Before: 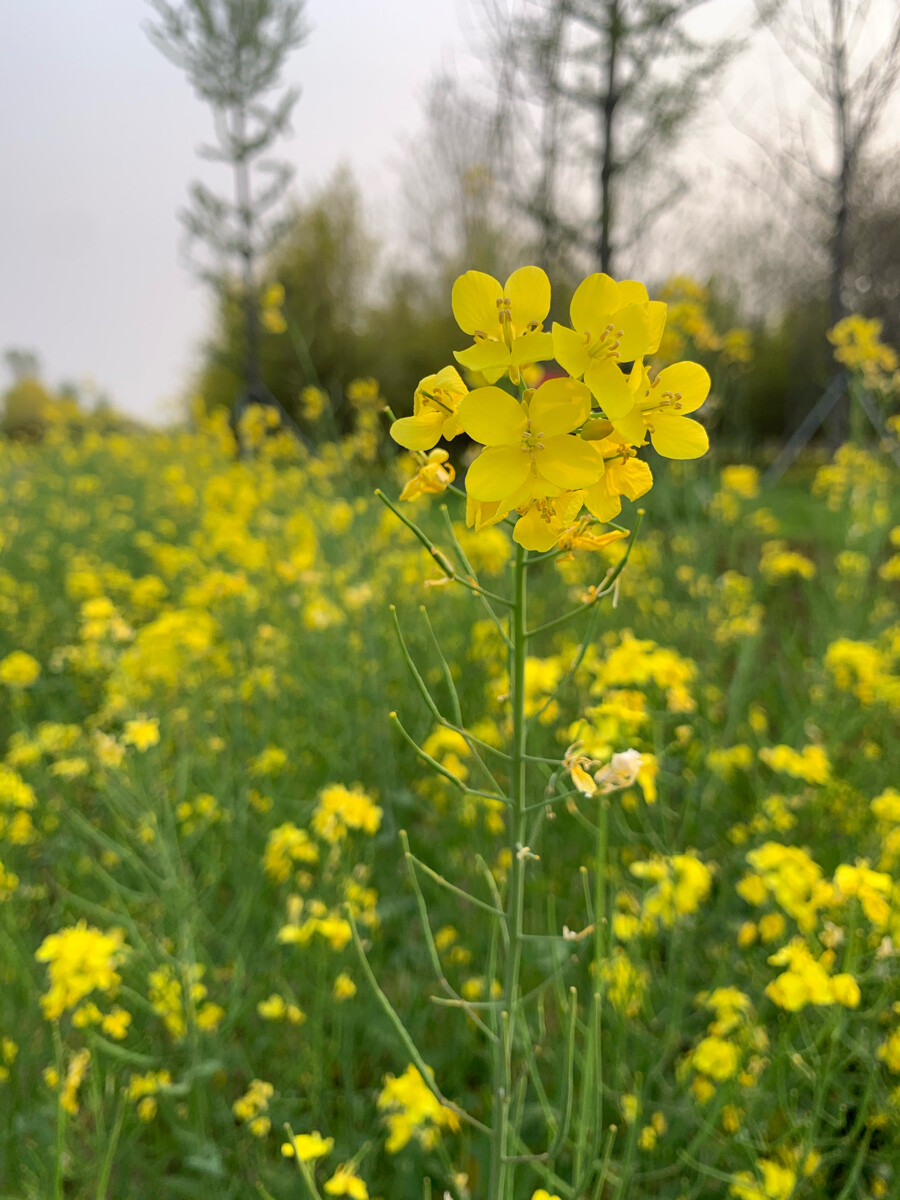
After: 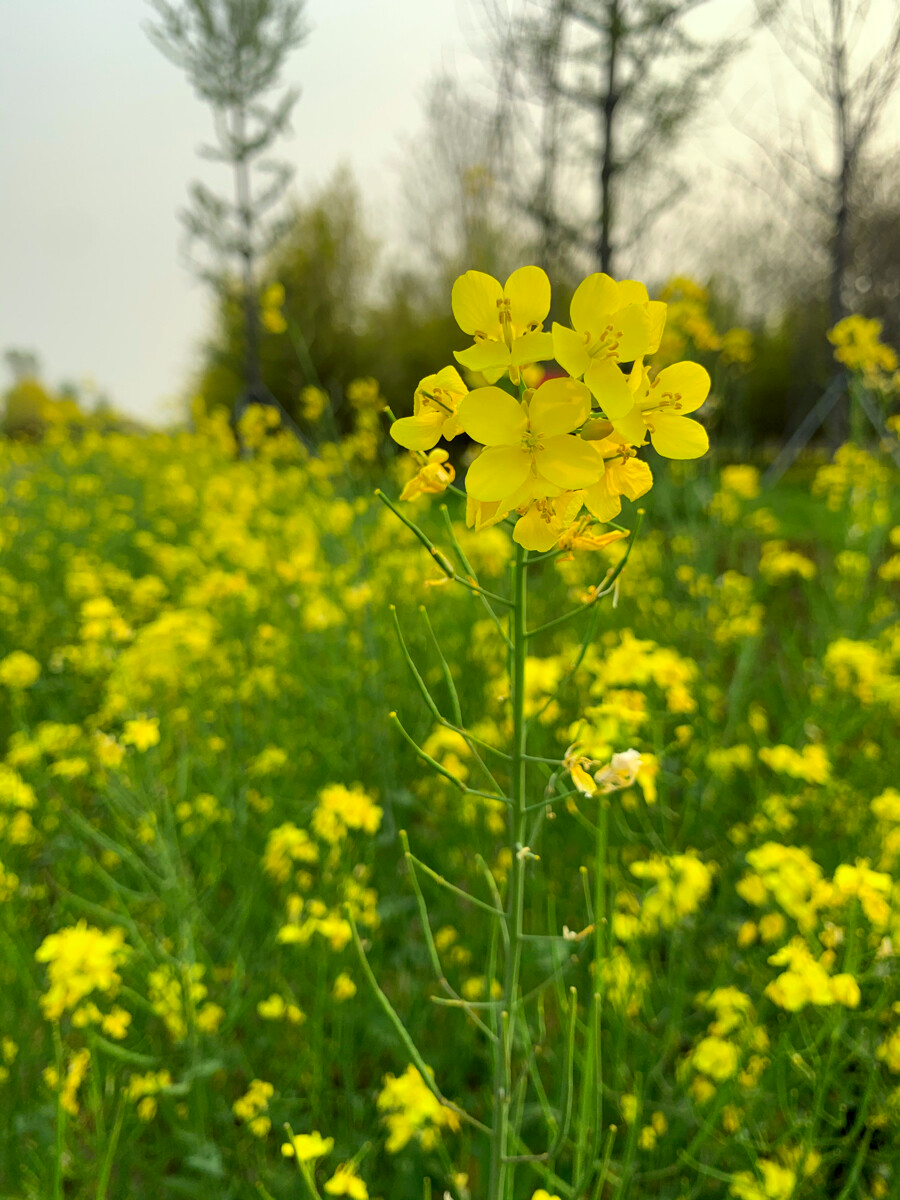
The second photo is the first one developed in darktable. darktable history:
contrast brightness saturation: contrast 0.084, saturation 0.203
color correction: highlights a* -5.93, highlights b* 10.93
levels: levels [0.026, 0.507, 0.987]
